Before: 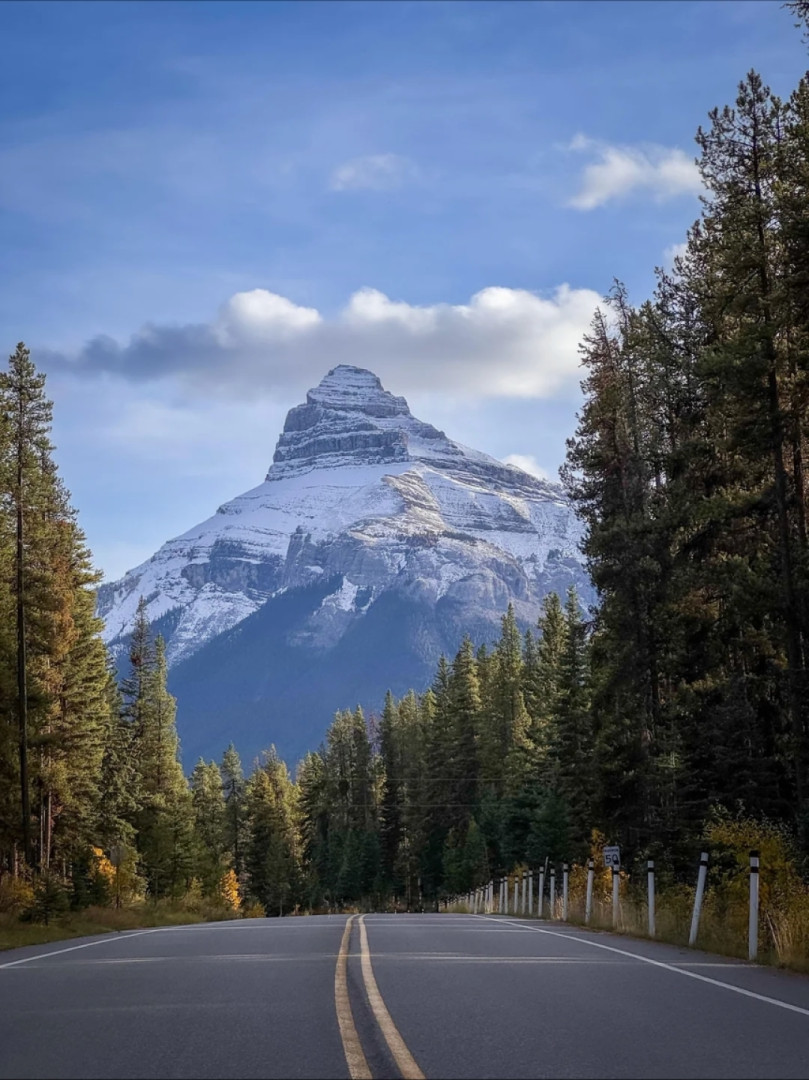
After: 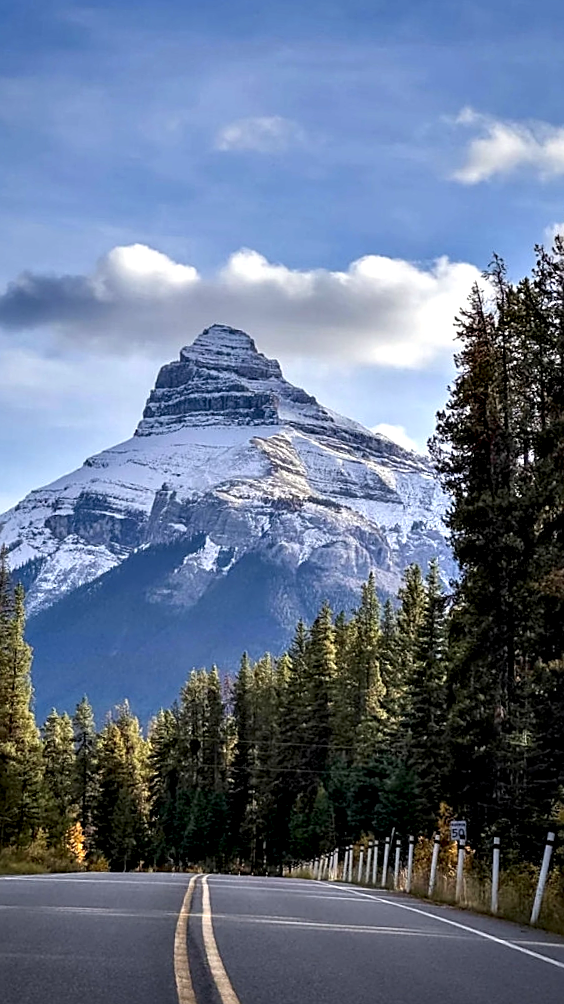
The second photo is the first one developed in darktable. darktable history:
exposure: exposure -0.064 EV, compensate highlight preservation false
contrast equalizer: octaves 7, y [[0.627 ×6], [0.563 ×6], [0 ×6], [0 ×6], [0 ×6]]
crop and rotate: angle -3.27°, left 14.277%, top 0.028%, right 10.766%, bottom 0.028%
sharpen: on, module defaults
